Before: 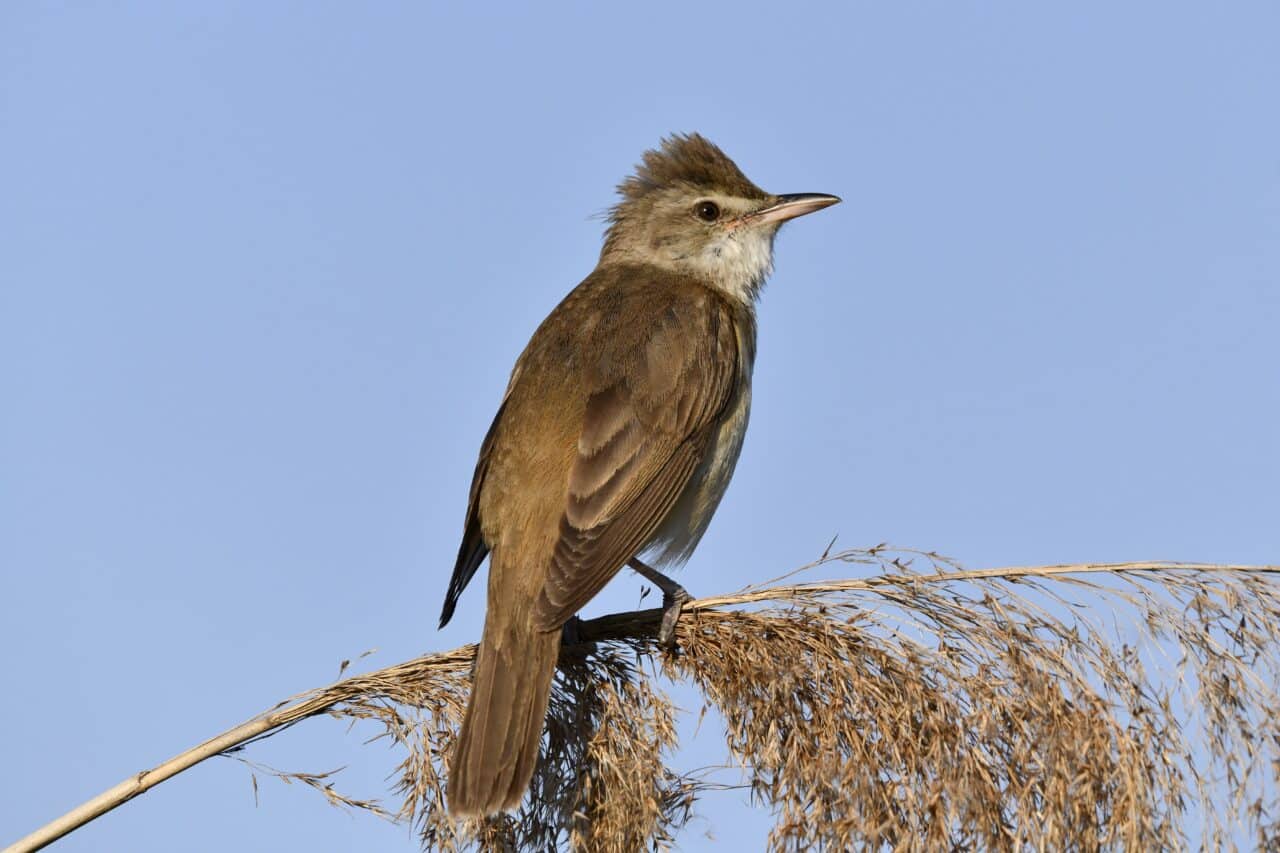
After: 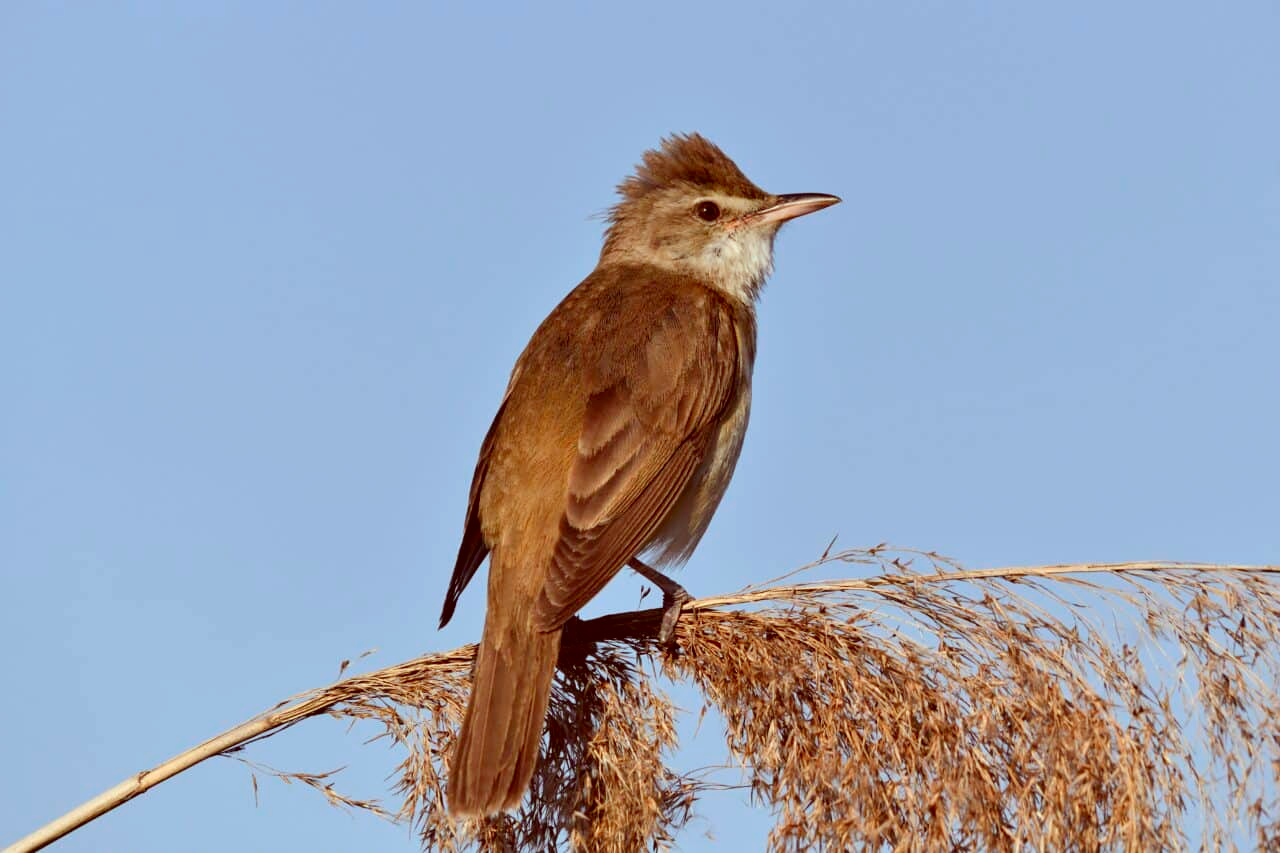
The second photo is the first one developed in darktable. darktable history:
color correction: highlights a* -7.04, highlights b* -0.193, shadows a* 20.17, shadows b* 12.43
